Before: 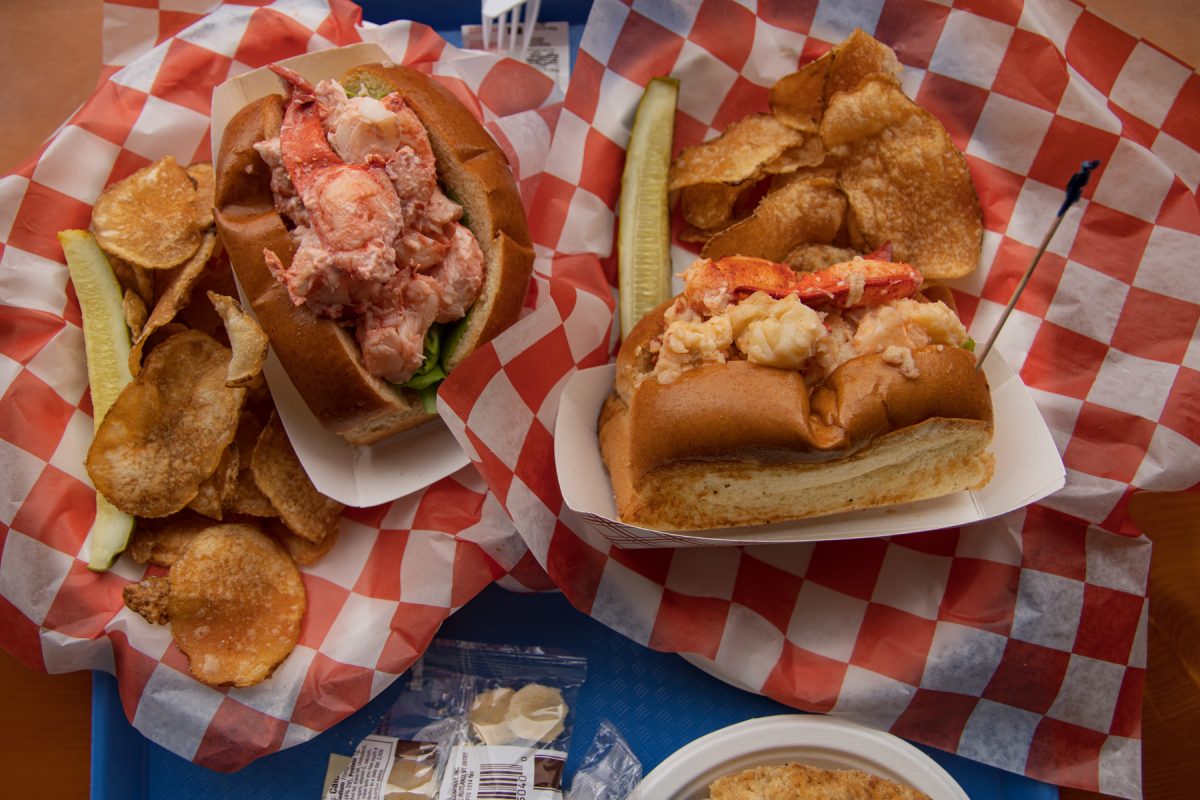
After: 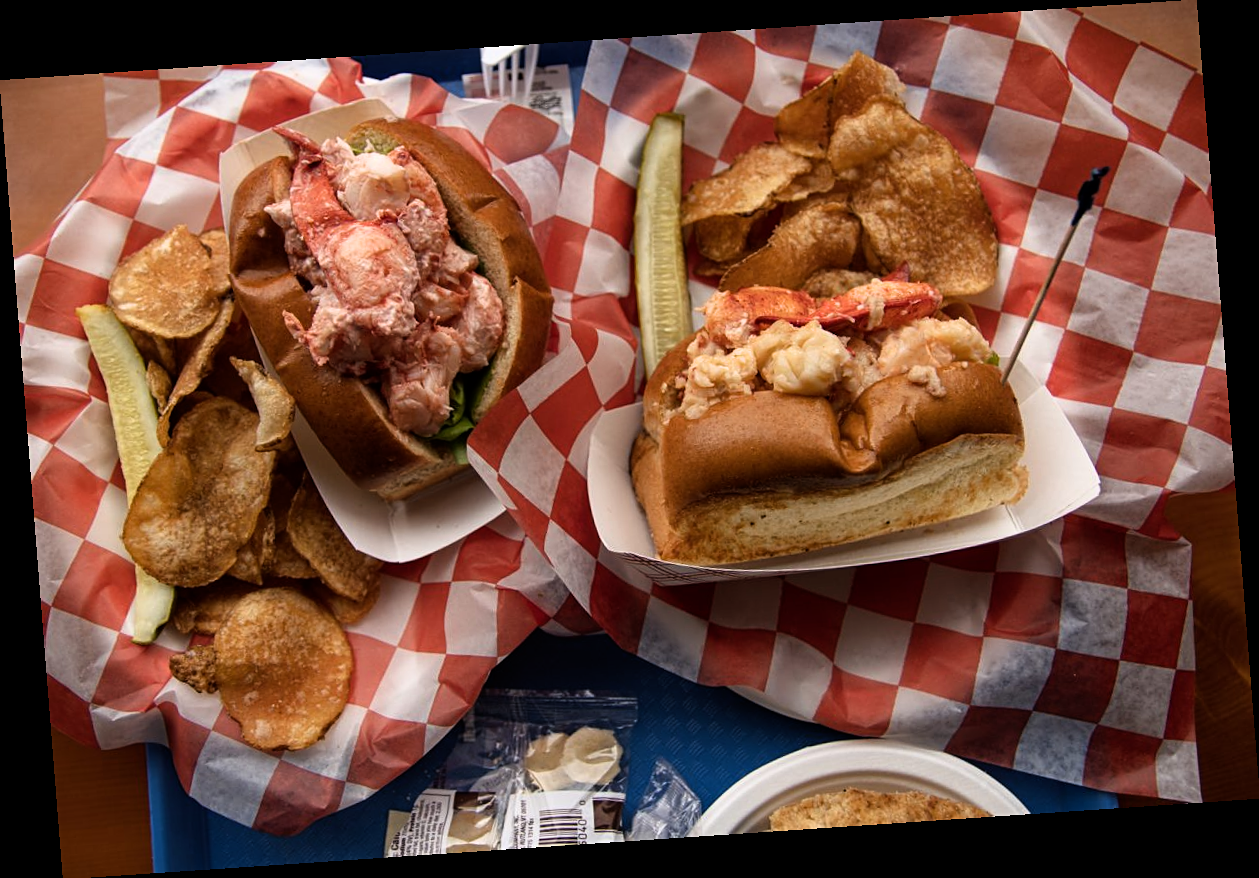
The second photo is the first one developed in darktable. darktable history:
rotate and perspective: rotation -4.2°, shear 0.006, automatic cropping off
exposure: exposure 0.02 EV, compensate highlight preservation false
filmic rgb: white relative exposure 2.2 EV, hardness 6.97
sharpen: amount 0.2
